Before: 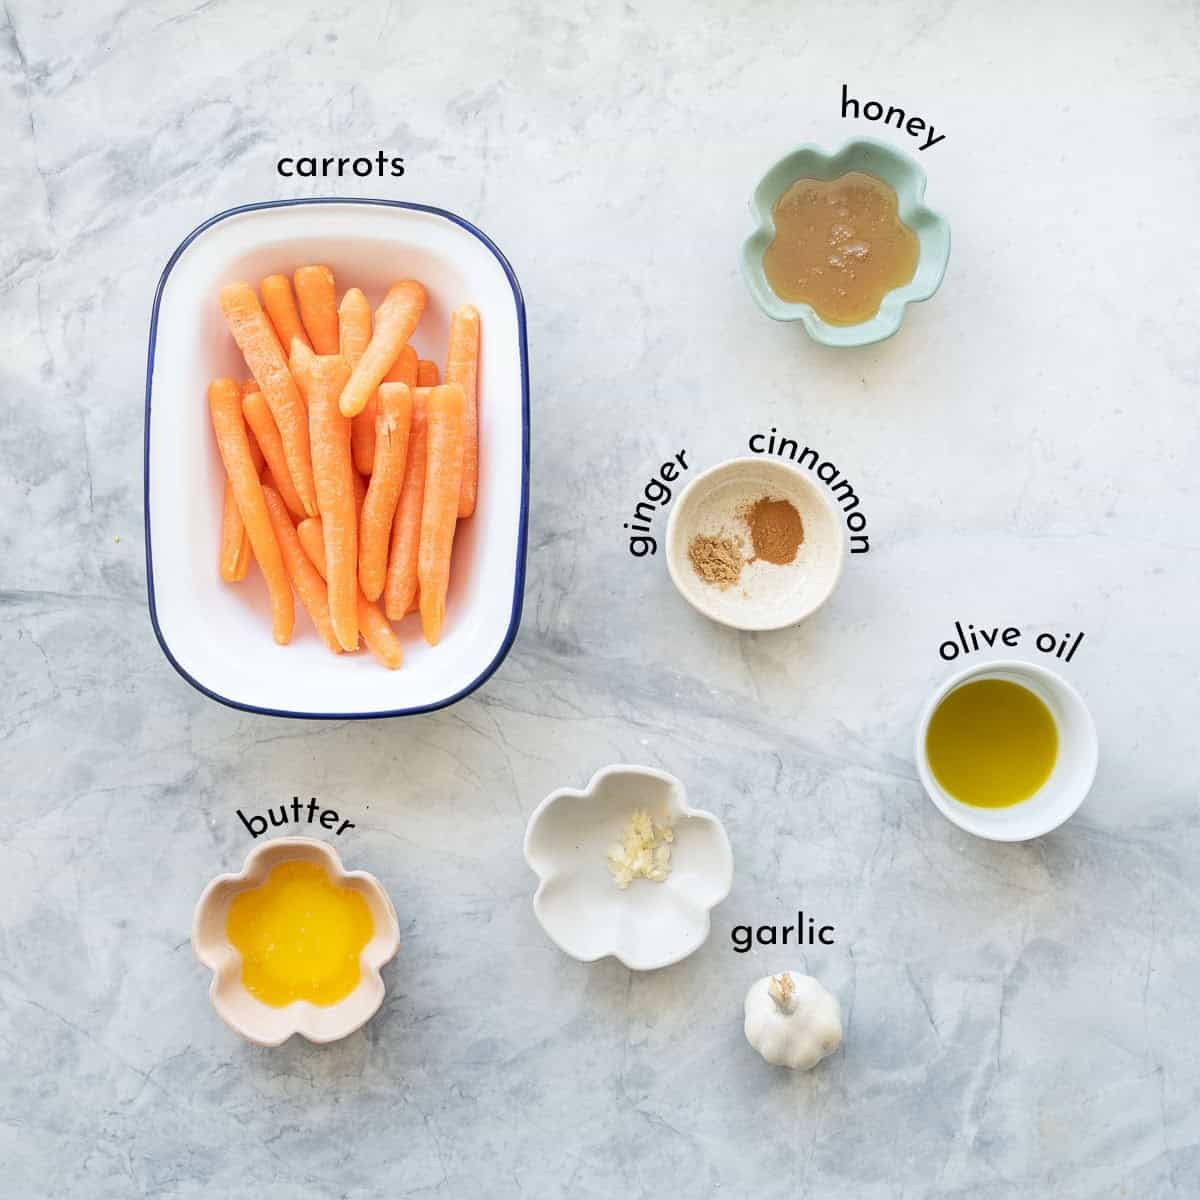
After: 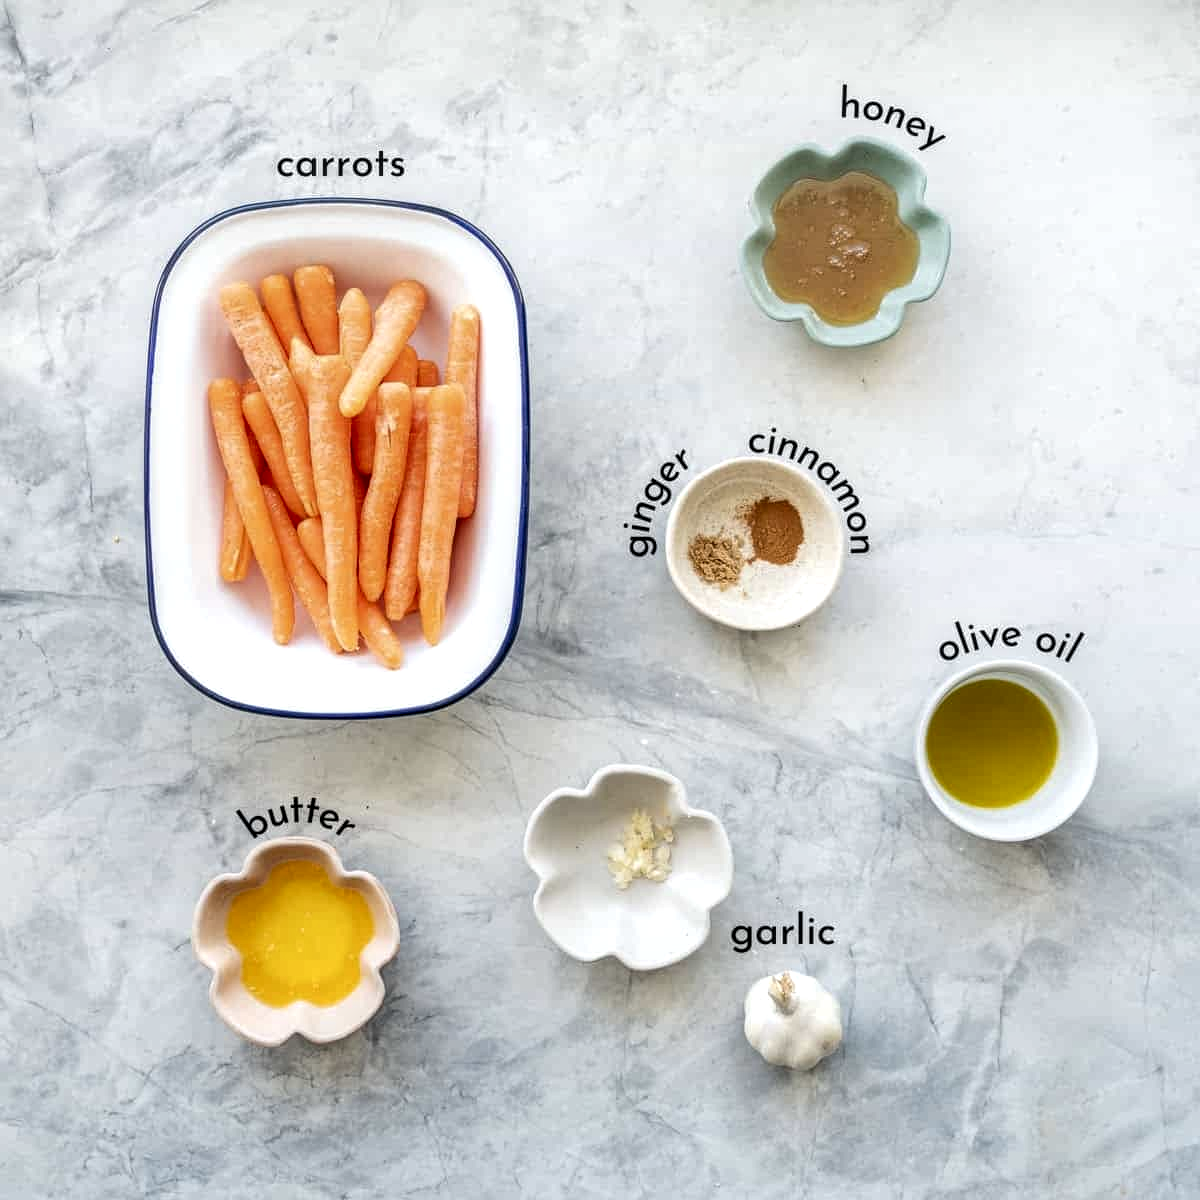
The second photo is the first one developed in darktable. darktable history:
contrast brightness saturation: saturation -0.048
exposure: compensate highlight preservation false
local contrast: detail 160%
